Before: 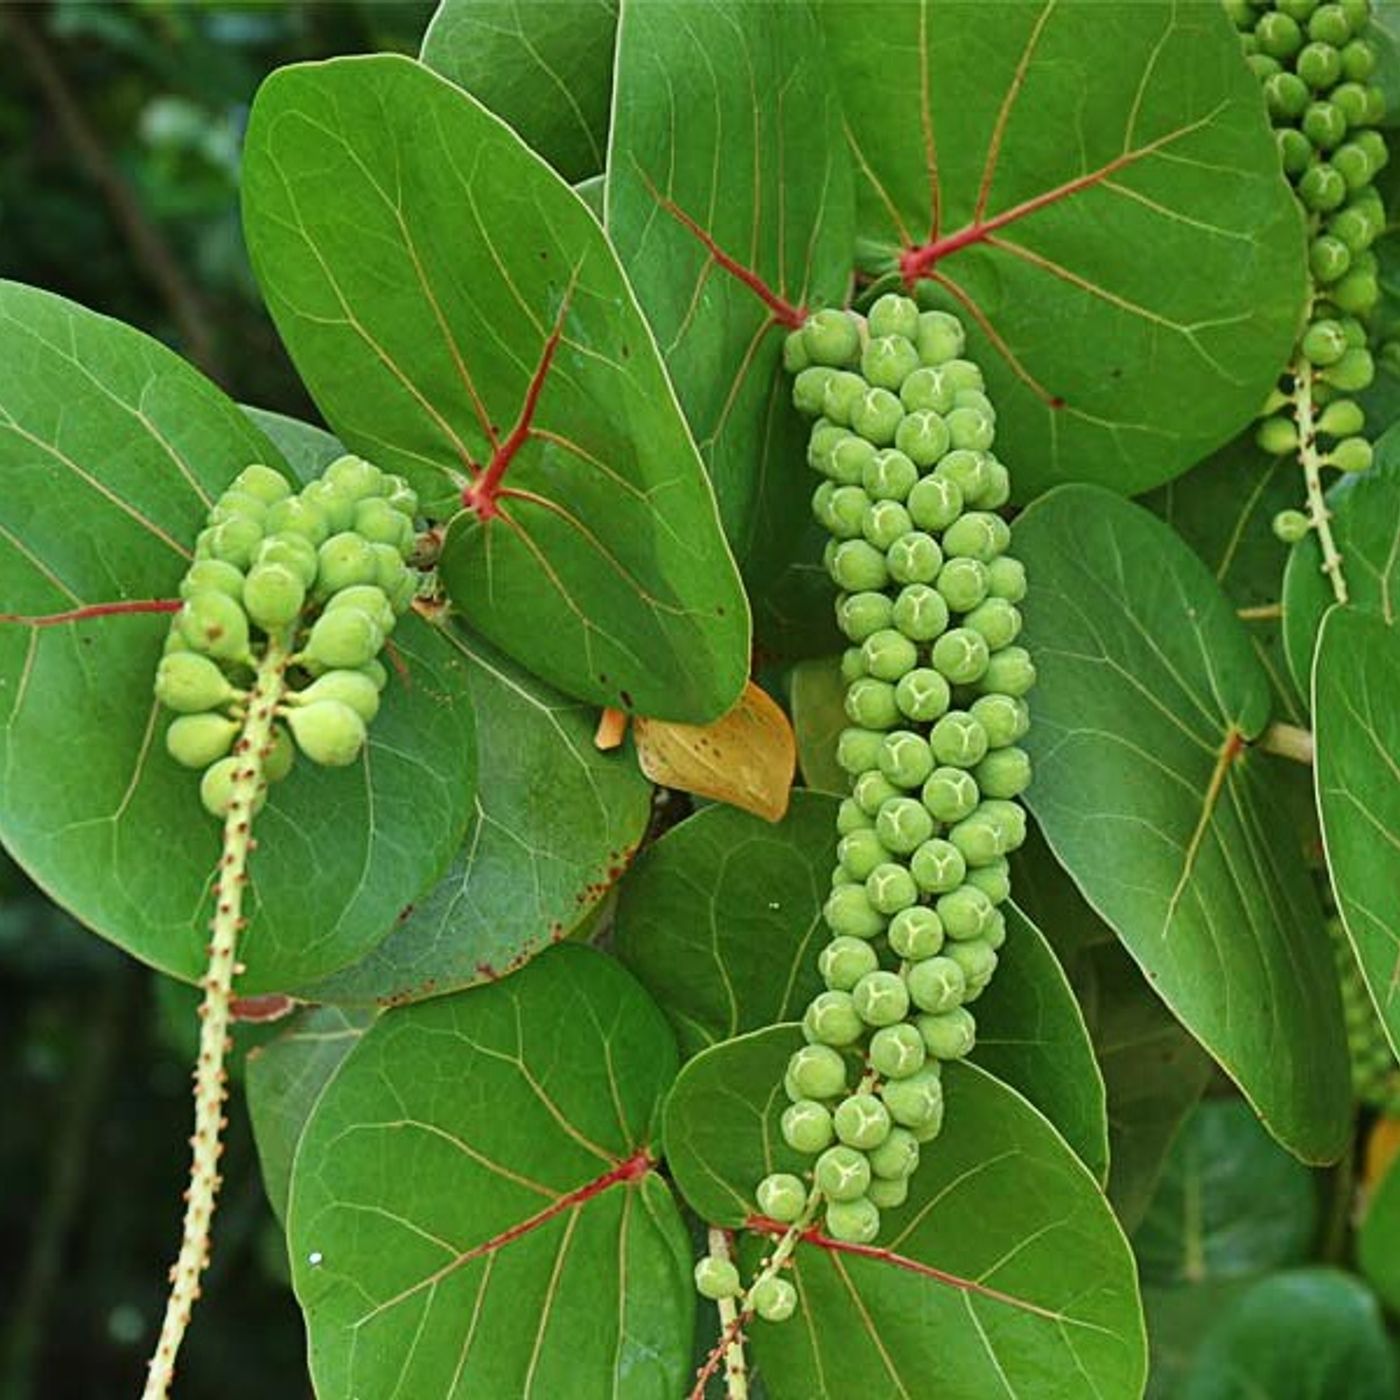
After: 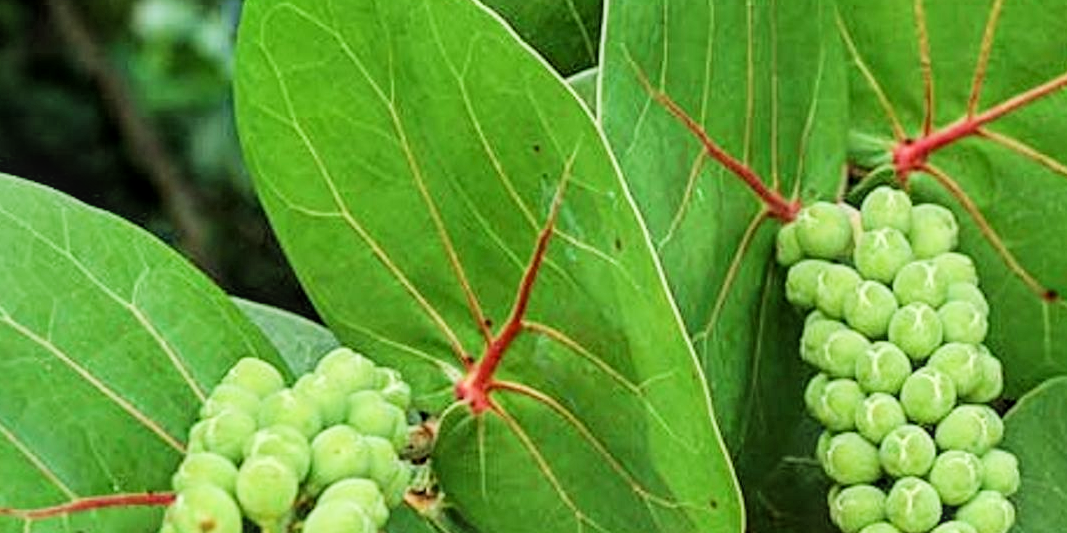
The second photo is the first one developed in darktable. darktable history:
exposure: exposure 0.743 EV, compensate highlight preservation false
crop: left 0.566%, top 7.648%, right 23.167%, bottom 54.276%
filmic rgb: black relative exposure -5.12 EV, white relative exposure 3.97 EV, hardness 2.89, contrast 1.193
local contrast: on, module defaults
